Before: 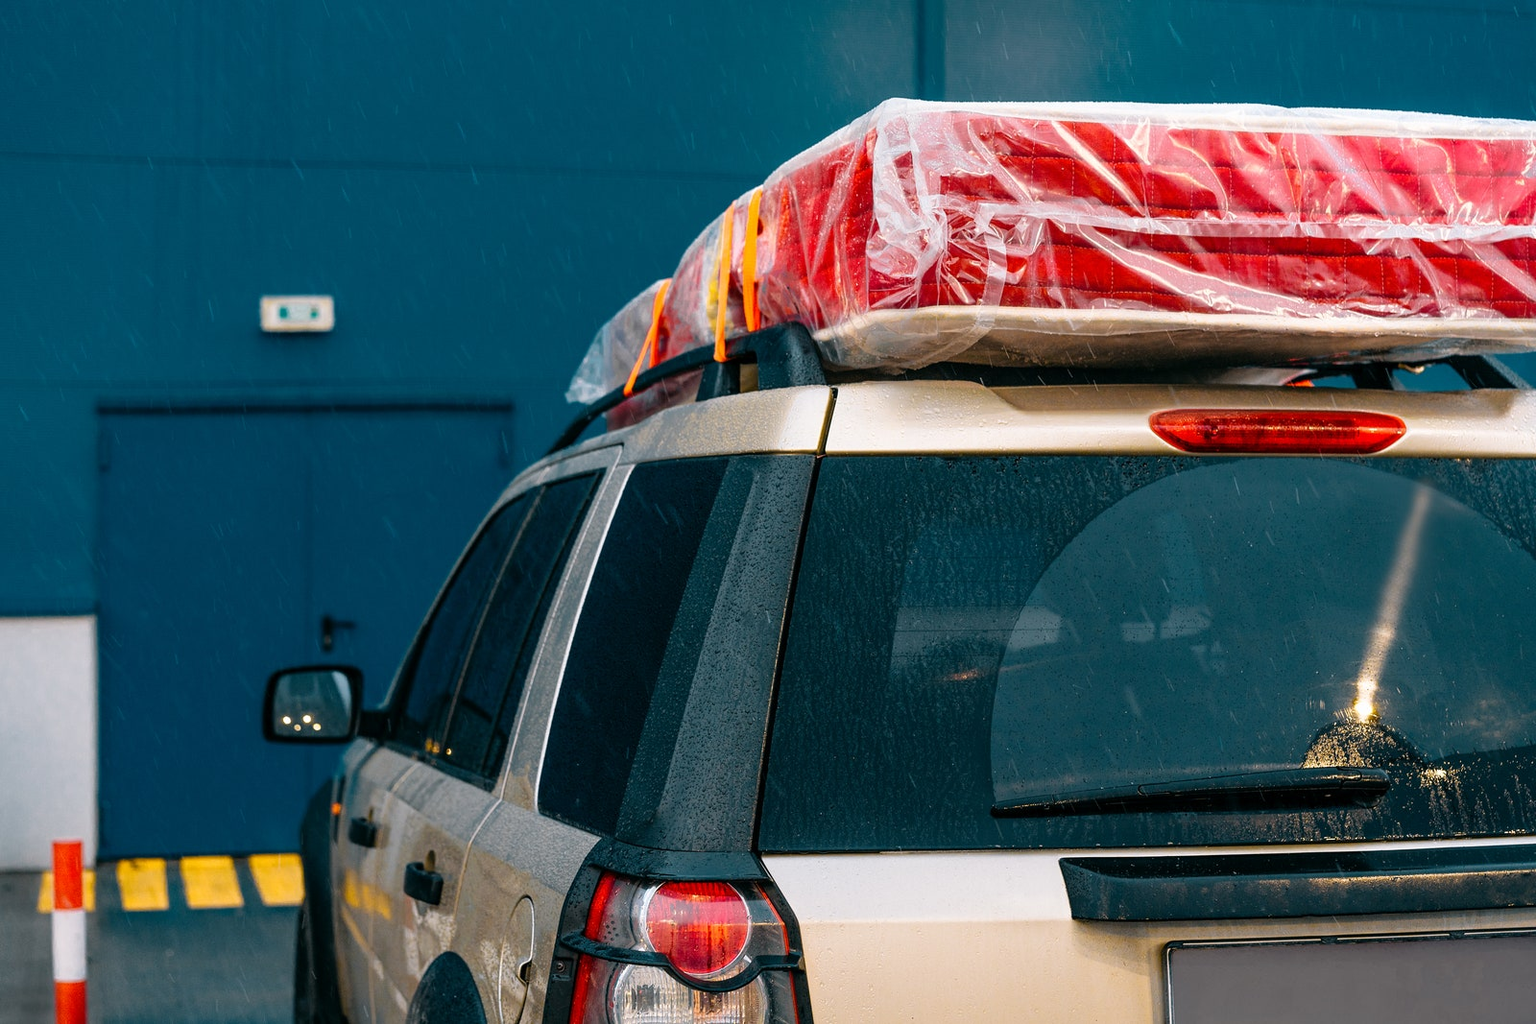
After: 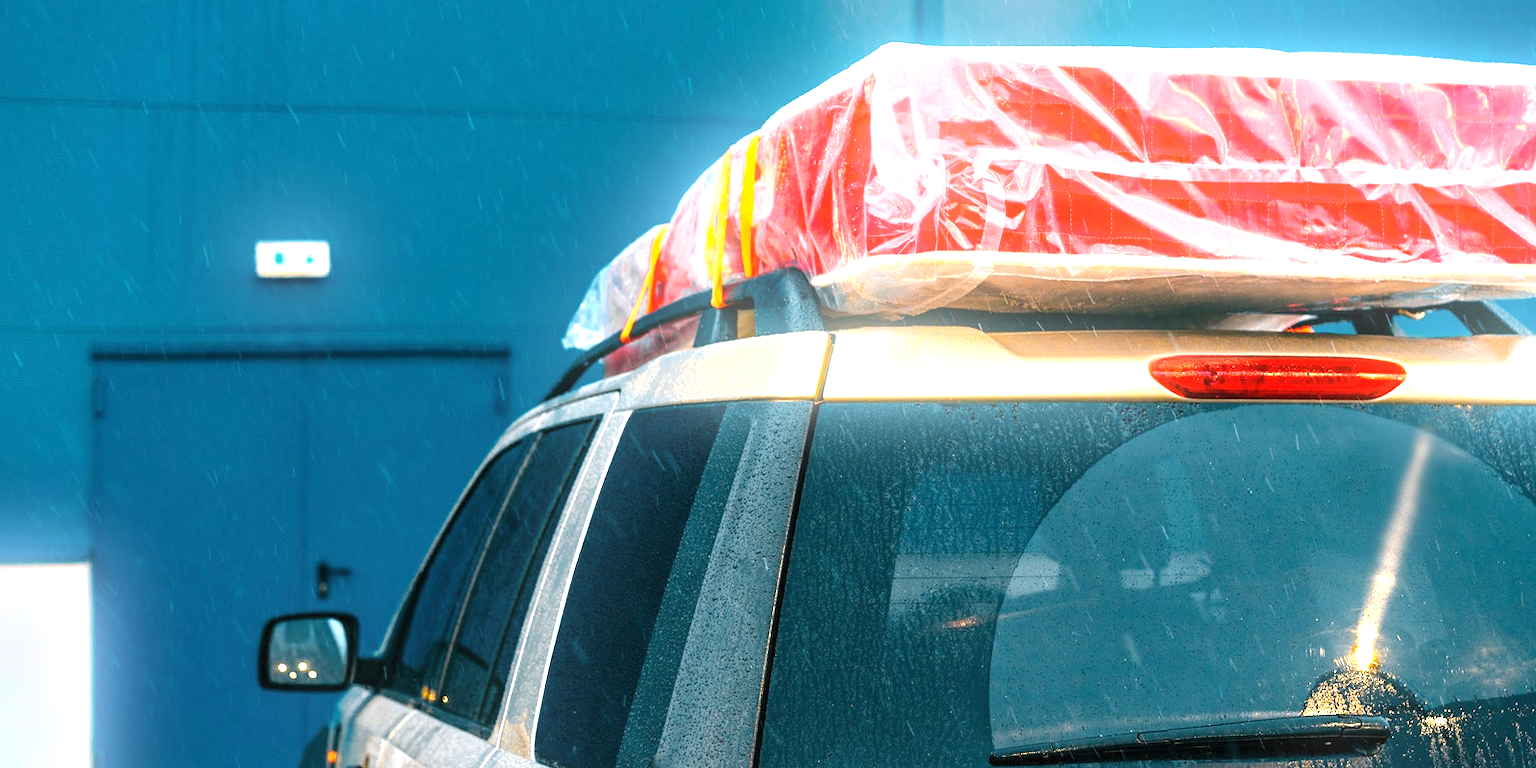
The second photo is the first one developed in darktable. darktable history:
exposure: black level correction 0, exposure 1.6 EV, compensate exposure bias true, compensate highlight preservation false
bloom: size 9%, threshold 100%, strength 7%
crop: left 0.387%, top 5.469%, bottom 19.809%
shadows and highlights: shadows 25, highlights -25
